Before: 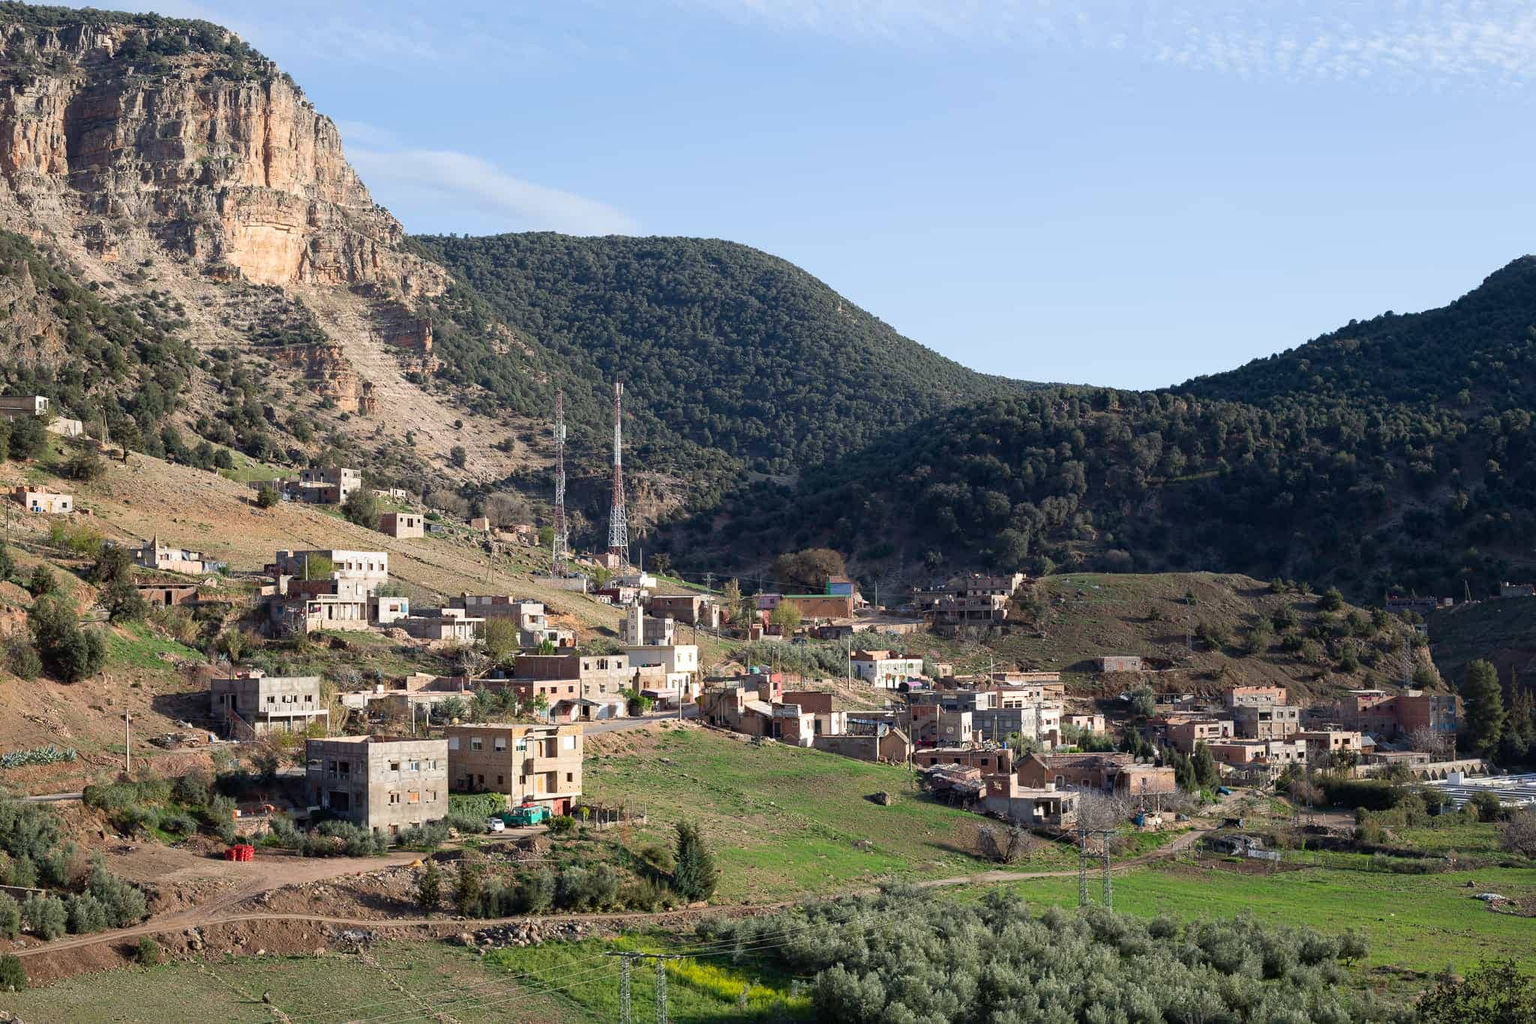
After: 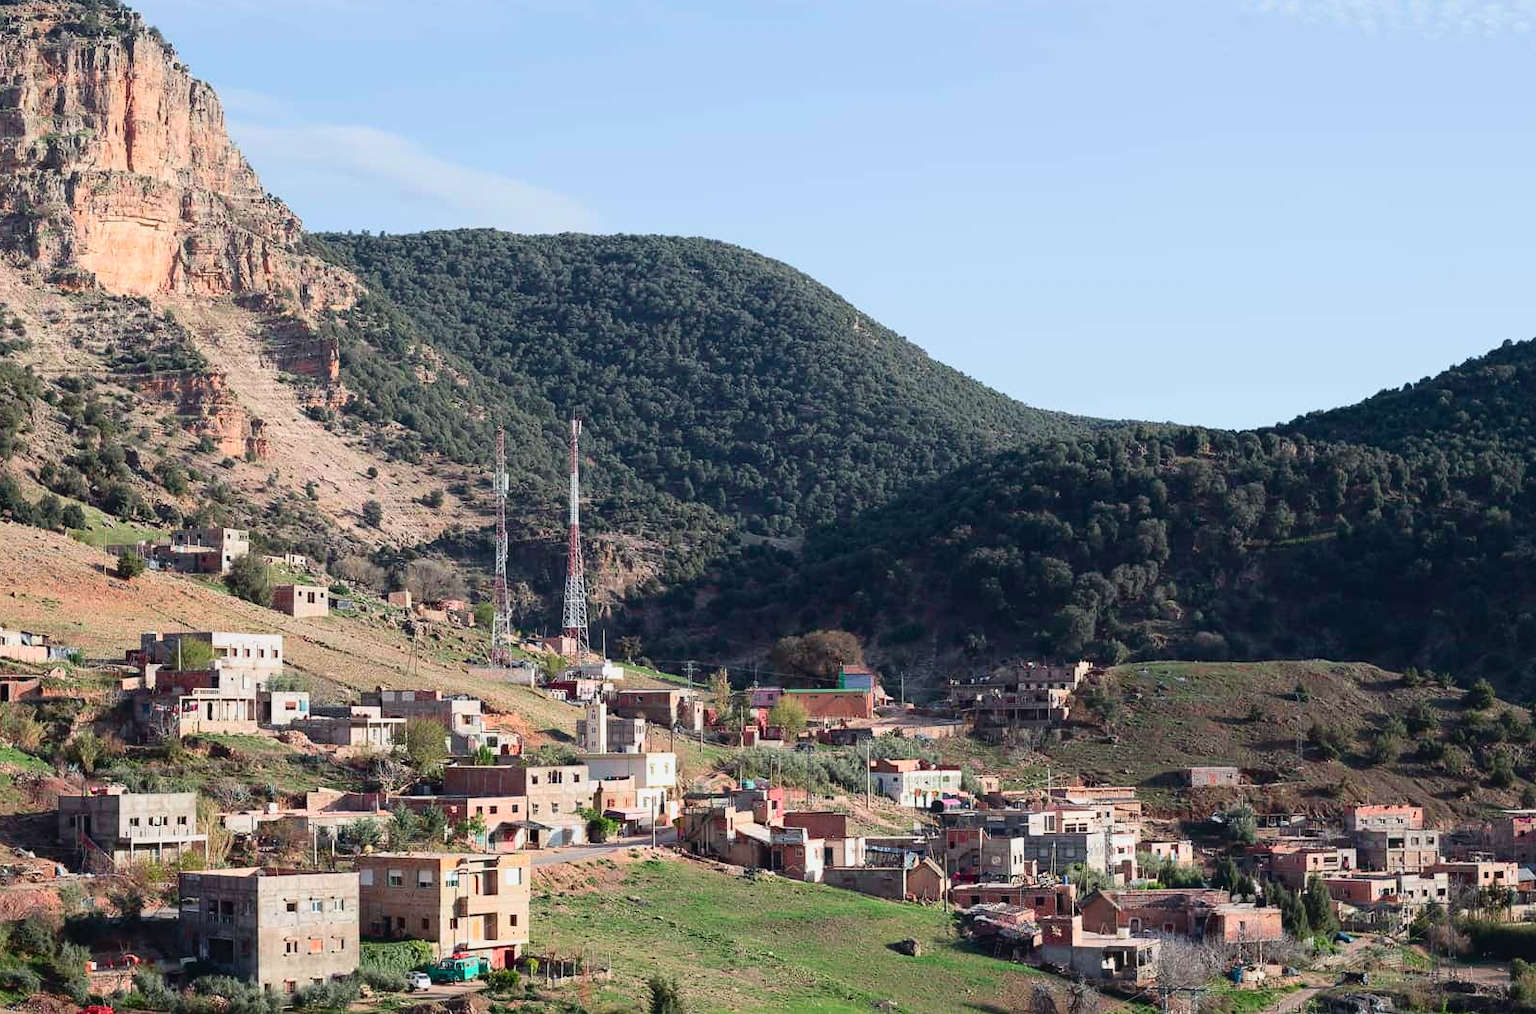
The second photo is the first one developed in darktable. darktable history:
crop and rotate: left 10.77%, top 5.1%, right 10.41%, bottom 16.76%
tone curve: curves: ch0 [(0, 0.025) (0.15, 0.143) (0.452, 0.486) (0.751, 0.788) (1, 0.961)]; ch1 [(0, 0) (0.416, 0.4) (0.476, 0.469) (0.497, 0.494) (0.546, 0.571) (0.566, 0.607) (0.62, 0.657) (1, 1)]; ch2 [(0, 0) (0.386, 0.397) (0.505, 0.498) (0.547, 0.546) (0.579, 0.58) (1, 1)], color space Lab, independent channels, preserve colors none
